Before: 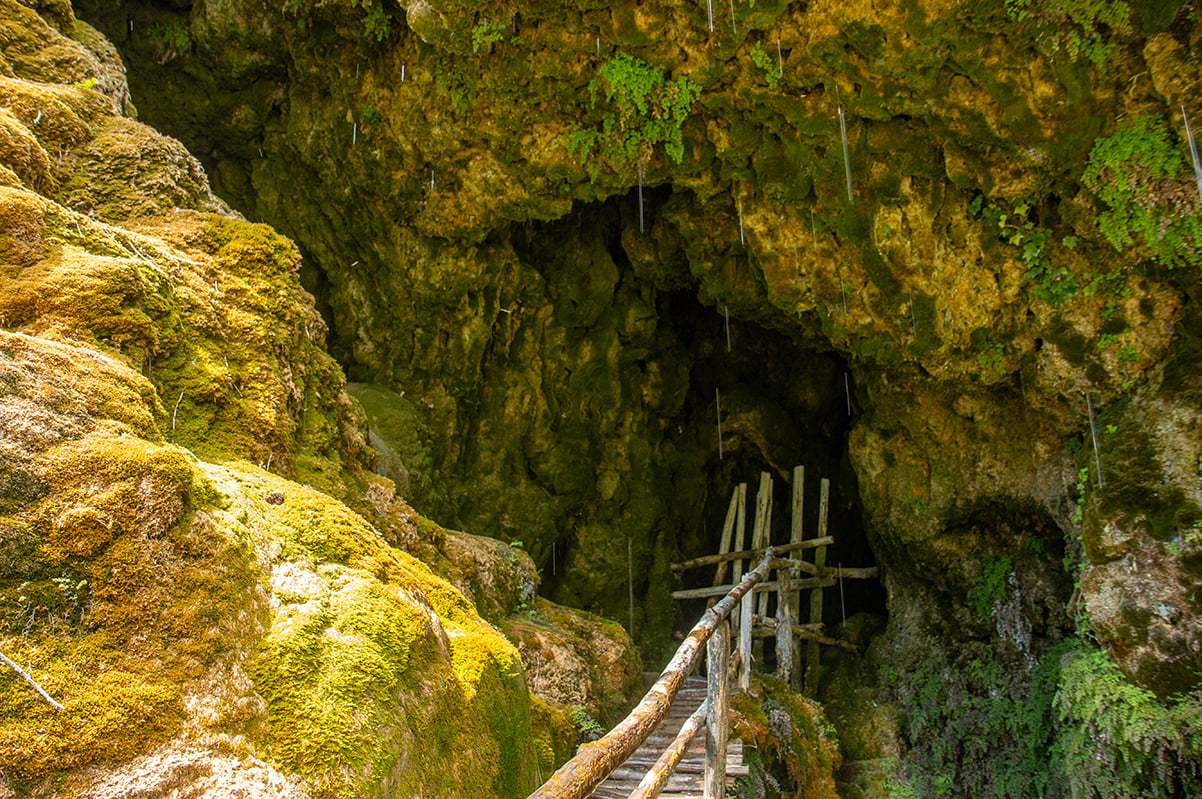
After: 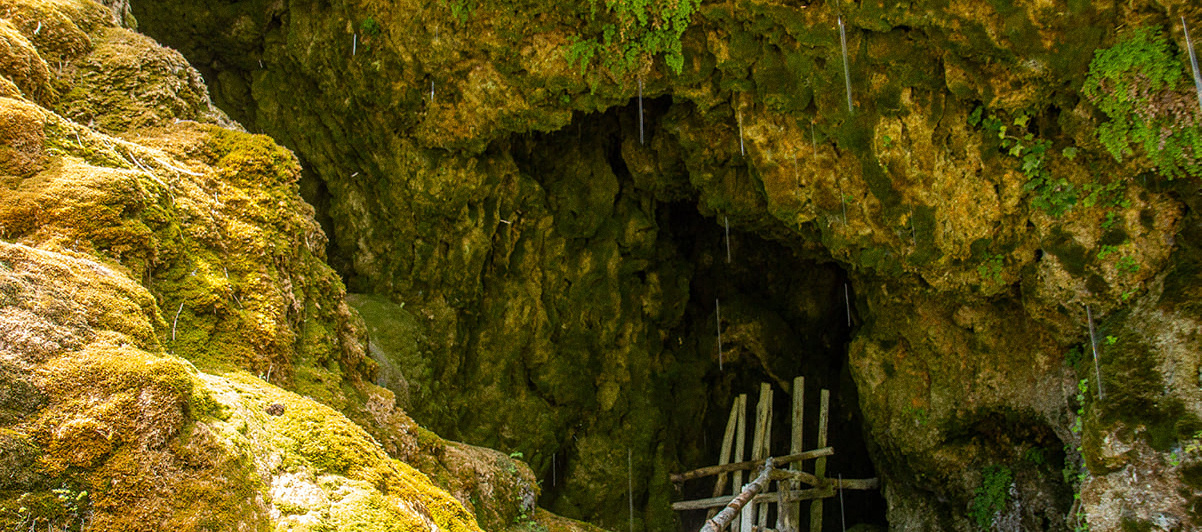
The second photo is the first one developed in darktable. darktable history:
crop: top 11.166%, bottom 22.168%
grain: coarseness 3.21 ISO
